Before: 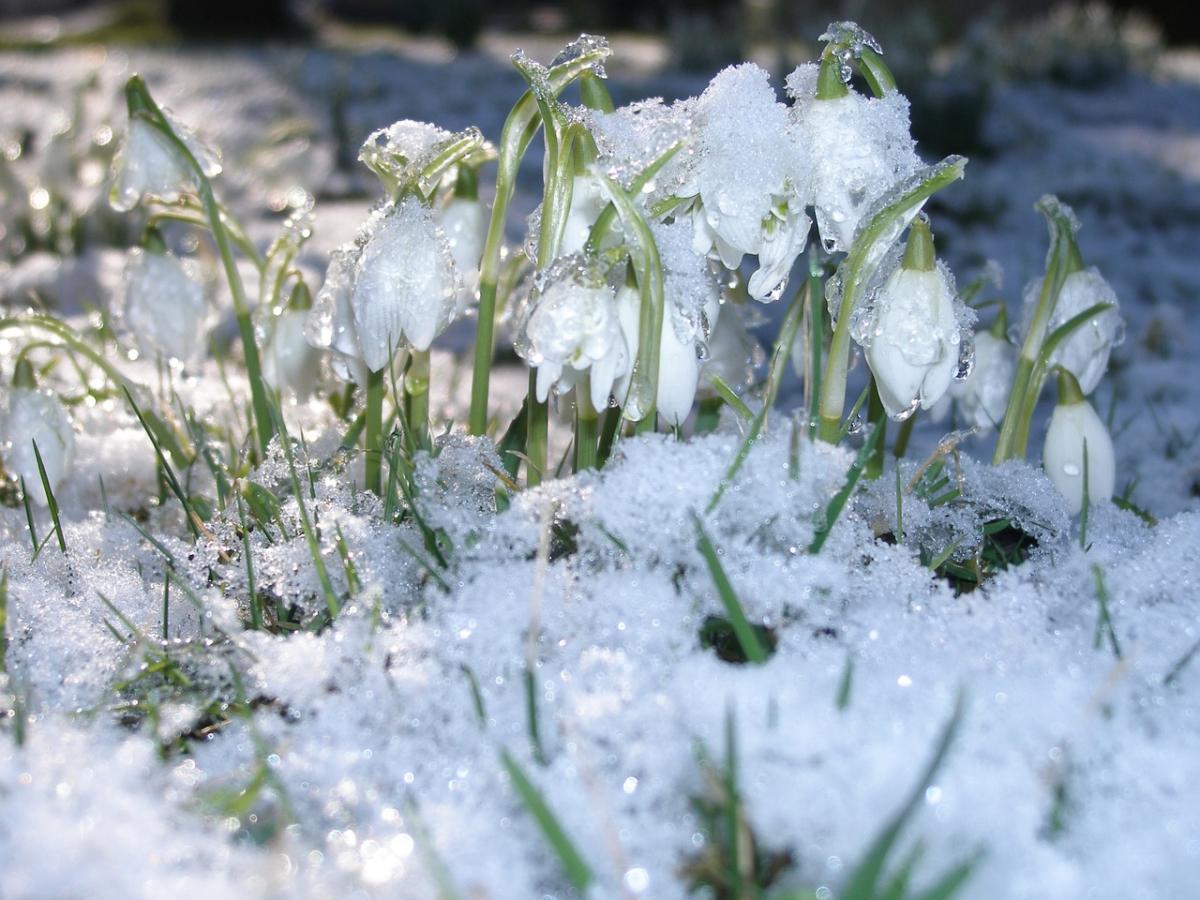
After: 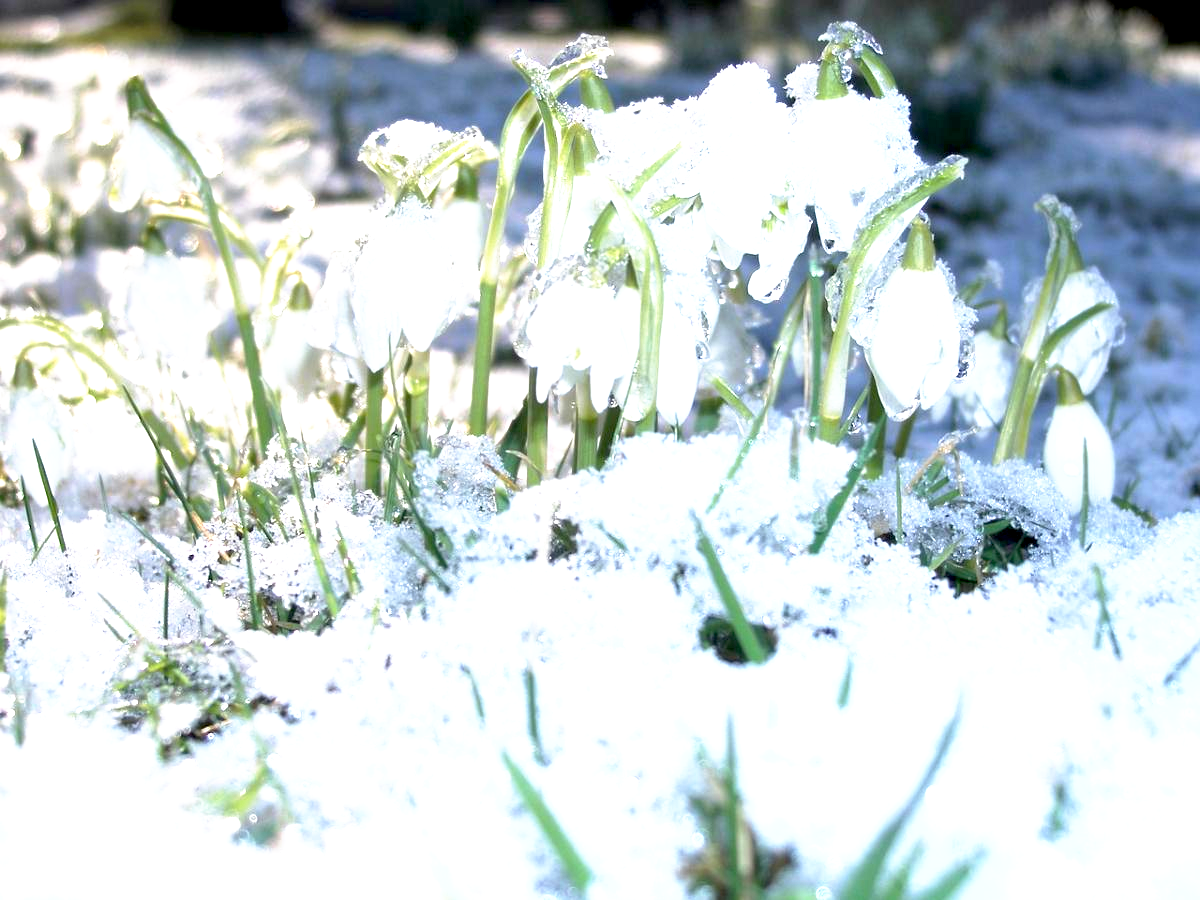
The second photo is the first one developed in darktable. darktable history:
exposure: black level correction -0.002, exposure 1.109 EV, compensate highlight preservation false
base curve: curves: ch0 [(0.017, 0) (0.425, 0.441) (0.844, 0.933) (1, 1)], preserve colors none
